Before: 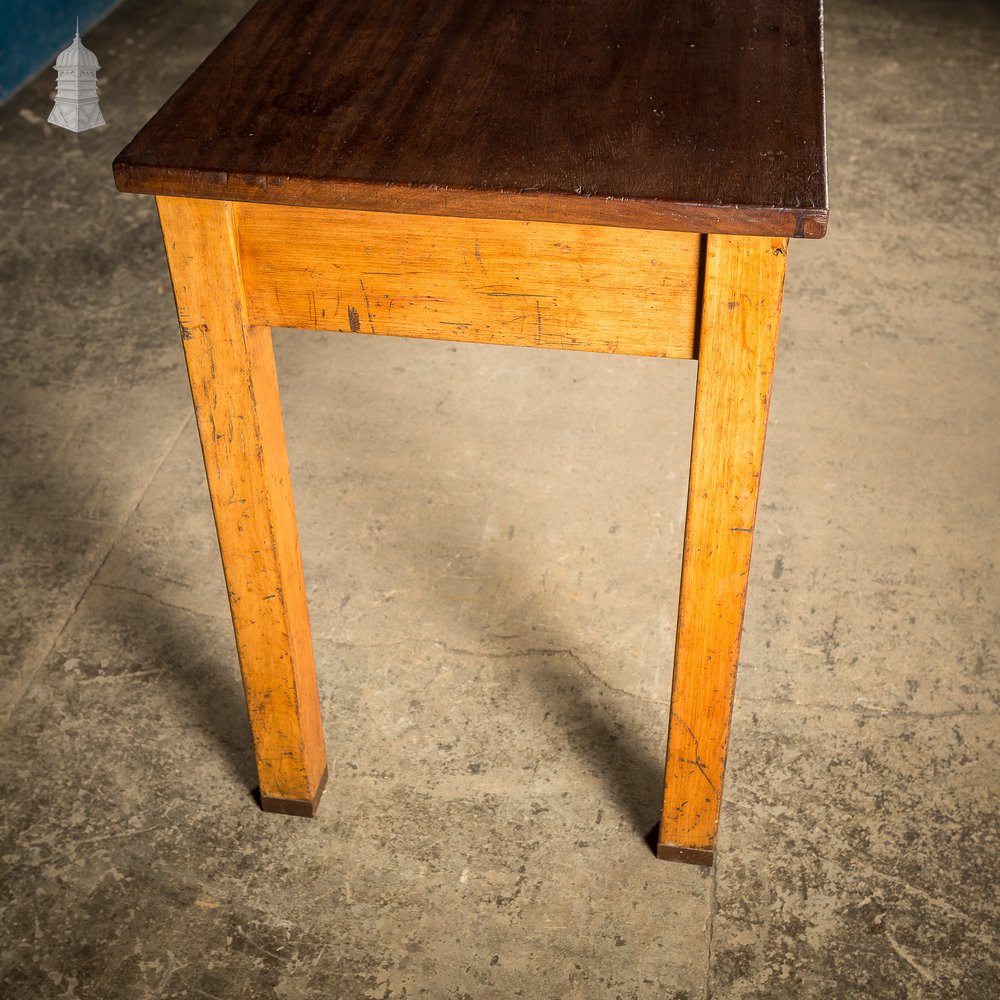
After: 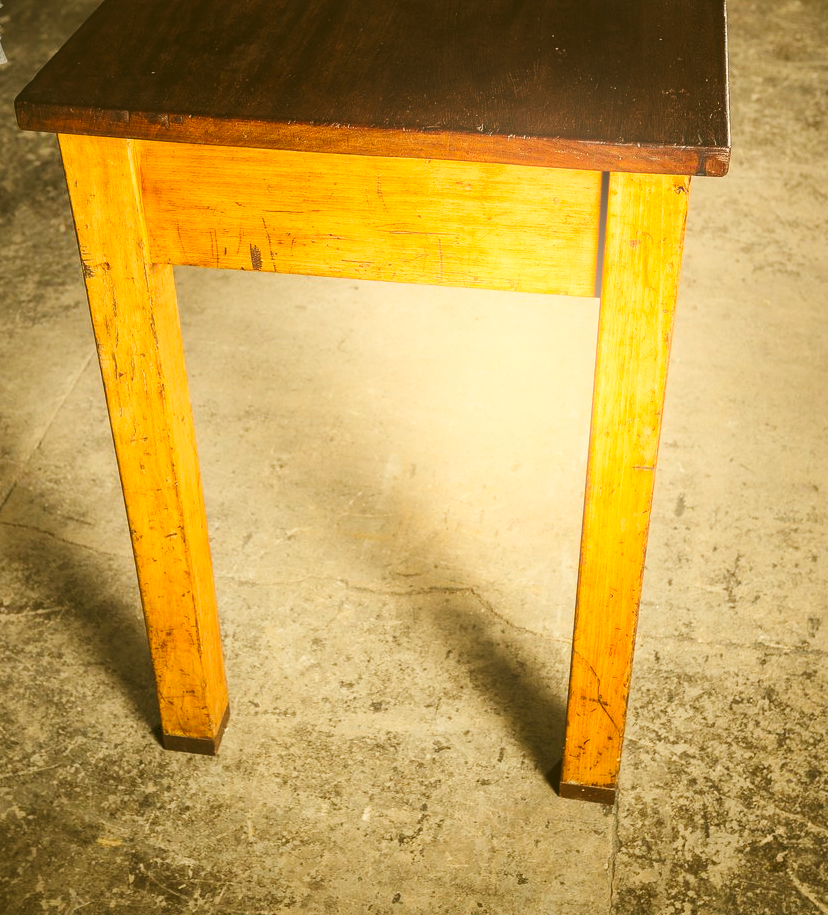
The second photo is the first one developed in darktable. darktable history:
shadows and highlights: radius 337.17, shadows 29.01, soften with gaussian
color correction: highlights a* -1.43, highlights b* 10.12, shadows a* 0.395, shadows b* 19.35
bloom: size 16%, threshold 98%, strength 20%
crop: left 9.807%, top 6.259%, right 7.334%, bottom 2.177%
tone curve: curves: ch0 [(0, 0) (0.003, 0.117) (0.011, 0.125) (0.025, 0.133) (0.044, 0.144) (0.069, 0.152) (0.1, 0.167) (0.136, 0.186) (0.177, 0.21) (0.224, 0.244) (0.277, 0.295) (0.335, 0.357) (0.399, 0.445) (0.468, 0.531) (0.543, 0.629) (0.623, 0.716) (0.709, 0.803) (0.801, 0.876) (0.898, 0.939) (1, 1)], preserve colors none
